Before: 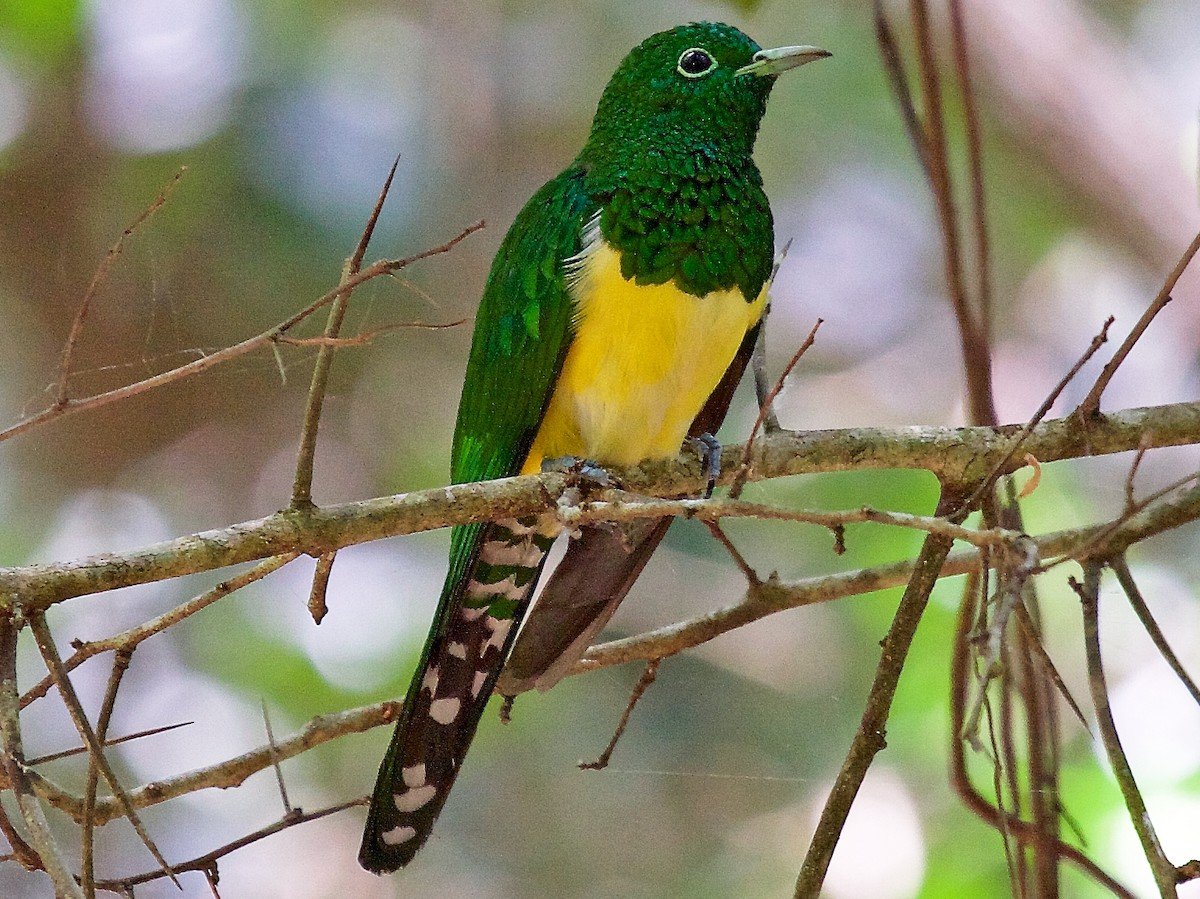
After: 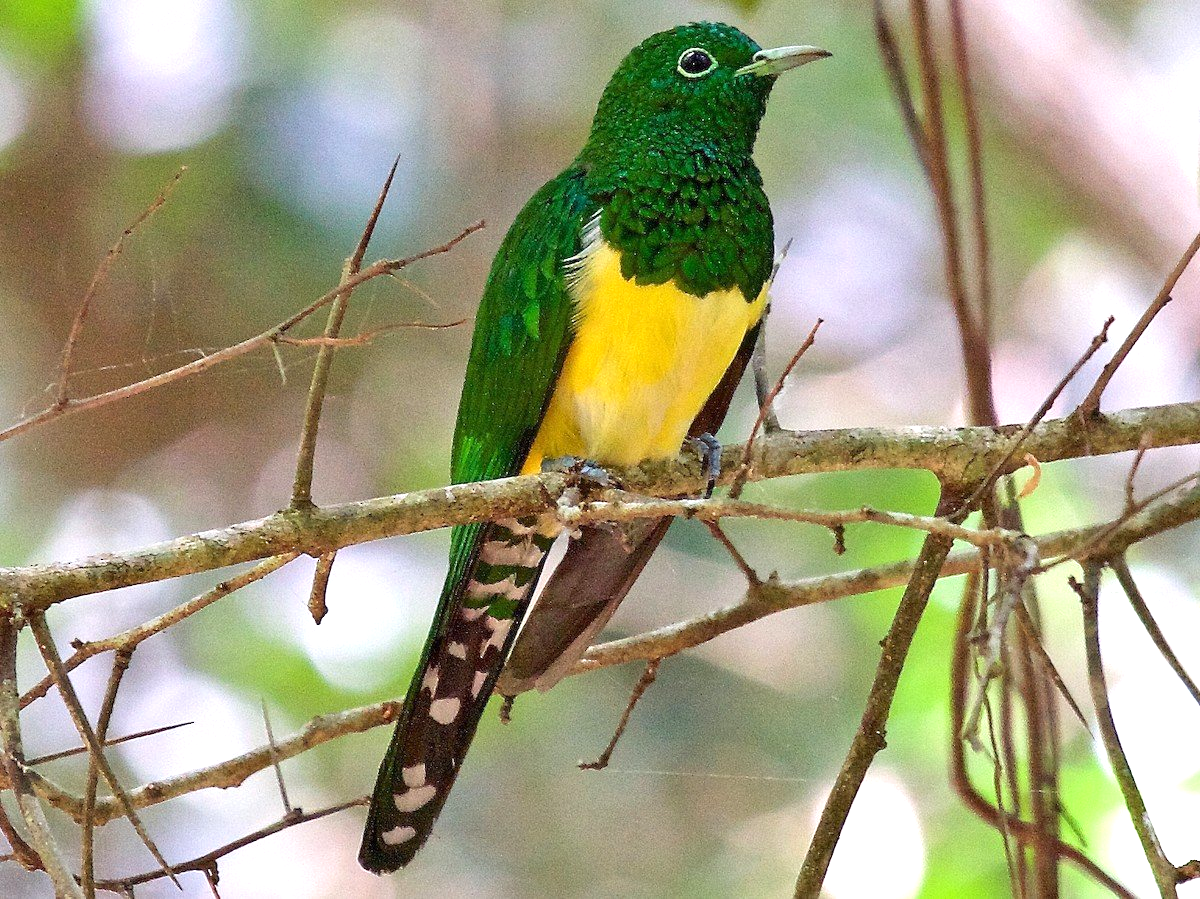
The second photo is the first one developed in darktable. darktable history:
exposure: exposure 0.603 EV, compensate exposure bias true, compensate highlight preservation false
